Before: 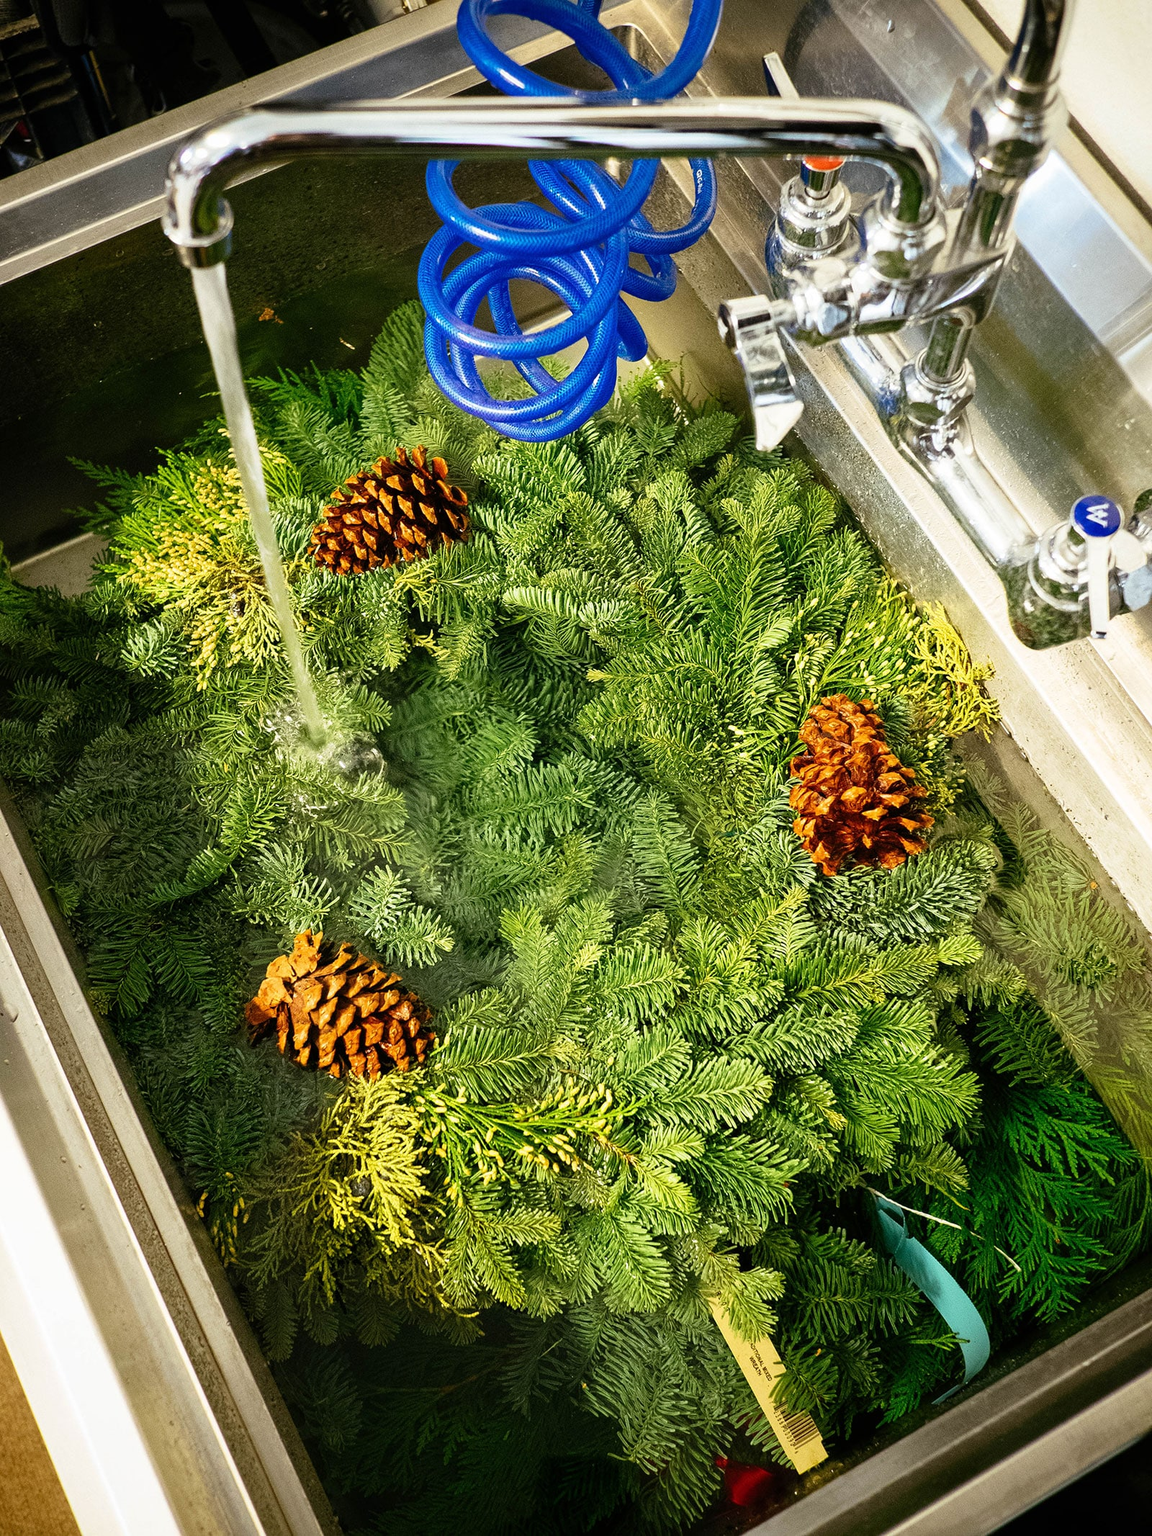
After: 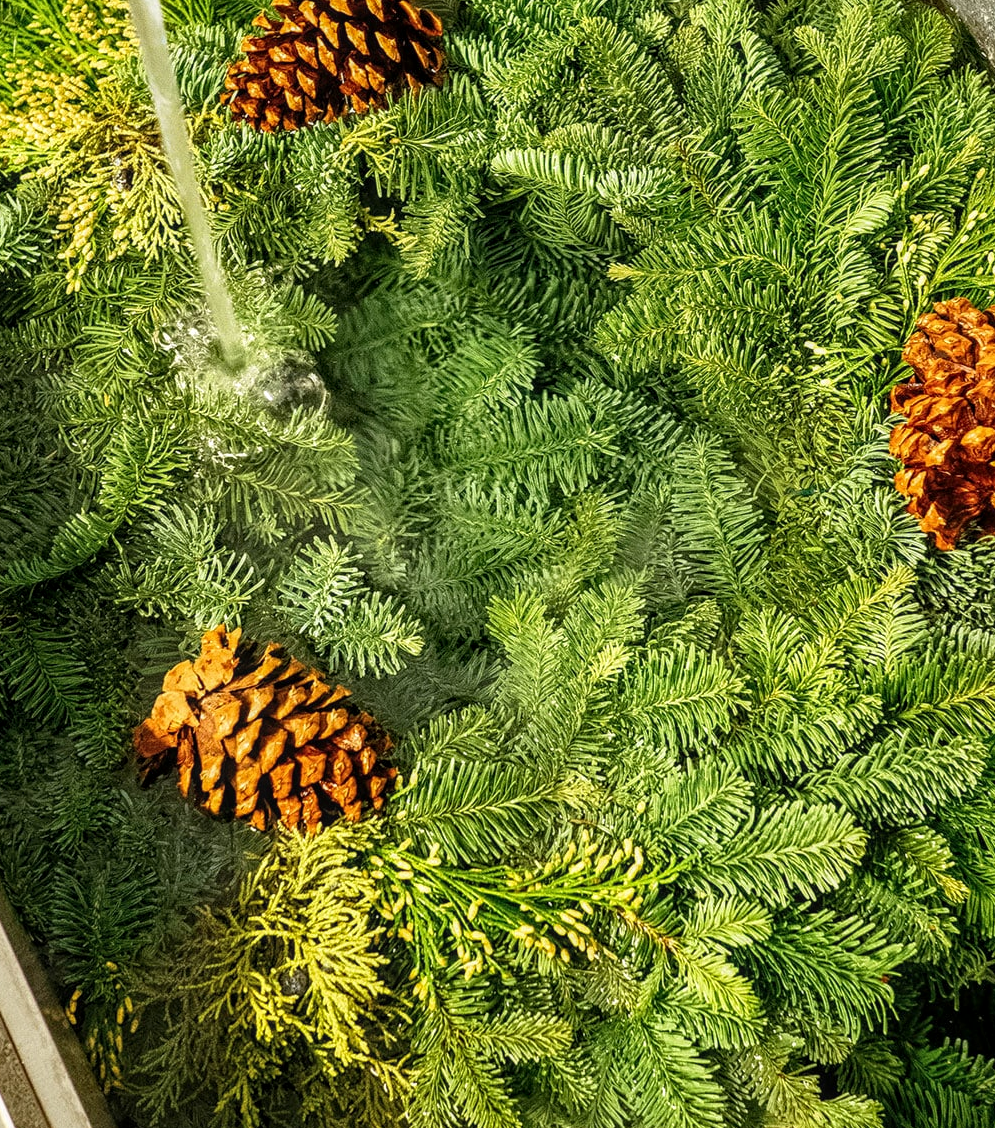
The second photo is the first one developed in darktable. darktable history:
crop: left 12.963%, top 31.266%, right 24.805%, bottom 15.812%
local contrast: on, module defaults
